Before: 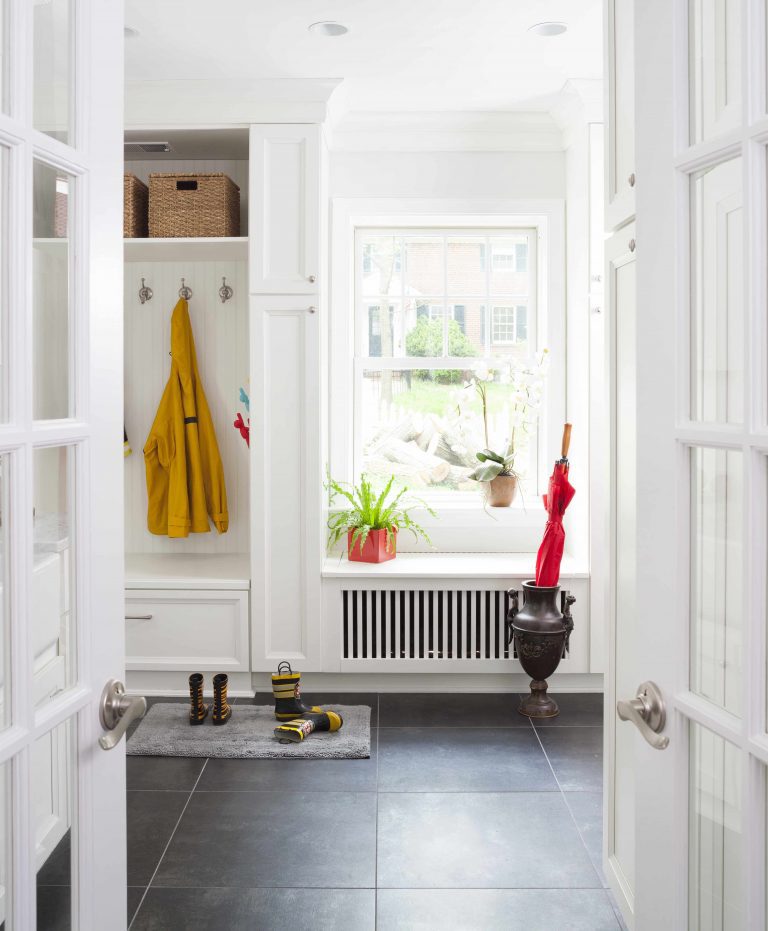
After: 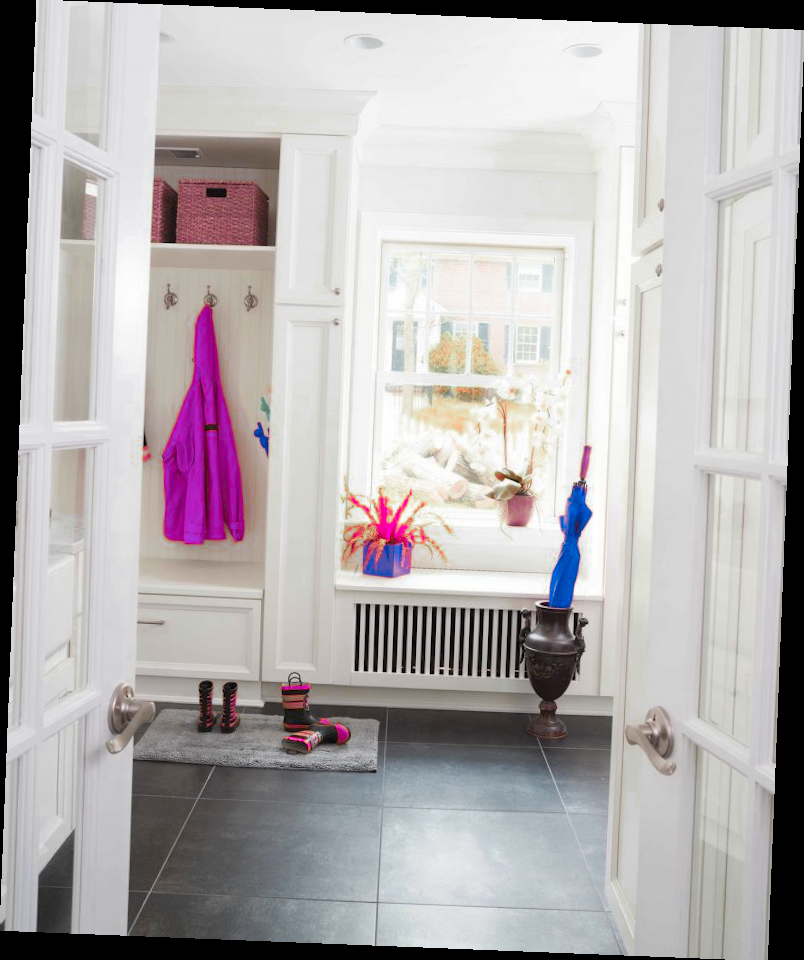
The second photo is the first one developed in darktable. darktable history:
rotate and perspective: rotation 2.27°, automatic cropping off
exposure: compensate highlight preservation false
color zones: curves: ch0 [(0.826, 0.353)]; ch1 [(0.242, 0.647) (0.889, 0.342)]; ch2 [(0.246, 0.089) (0.969, 0.068)]
